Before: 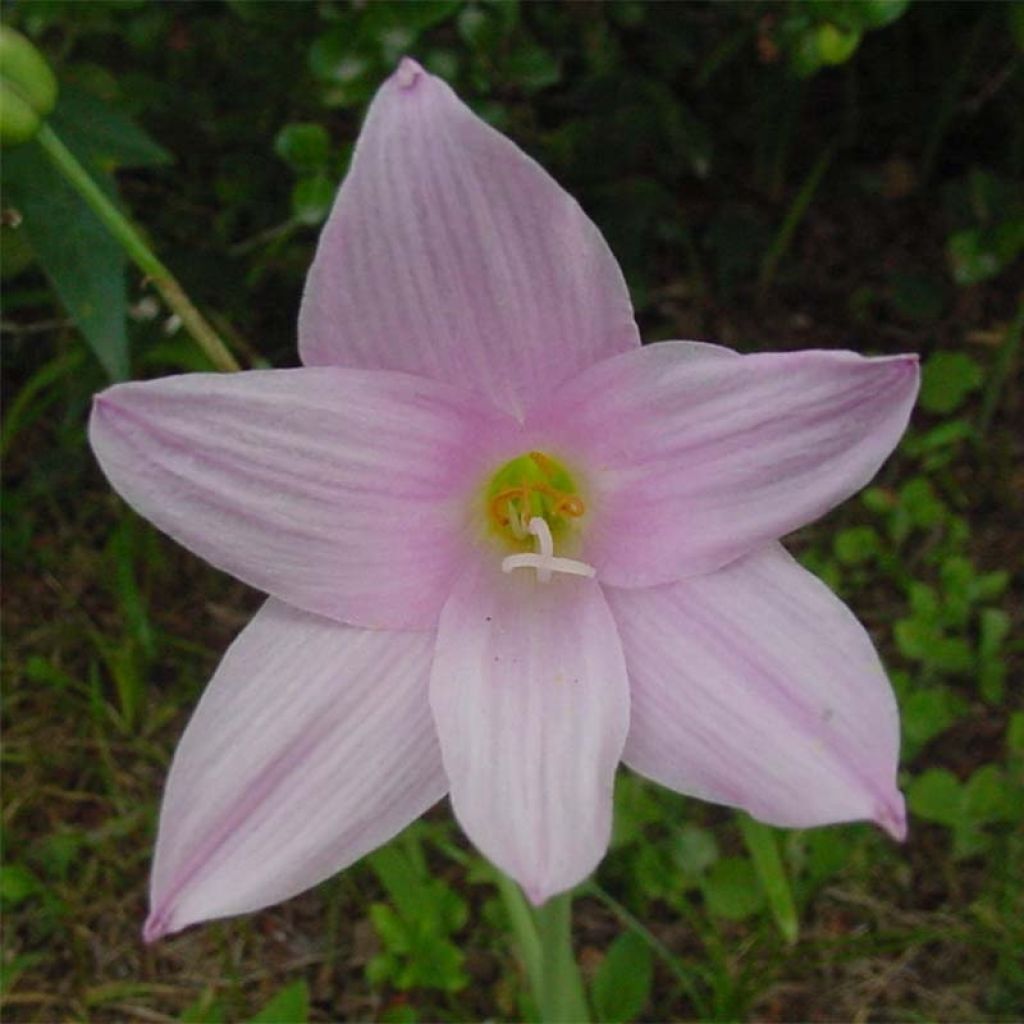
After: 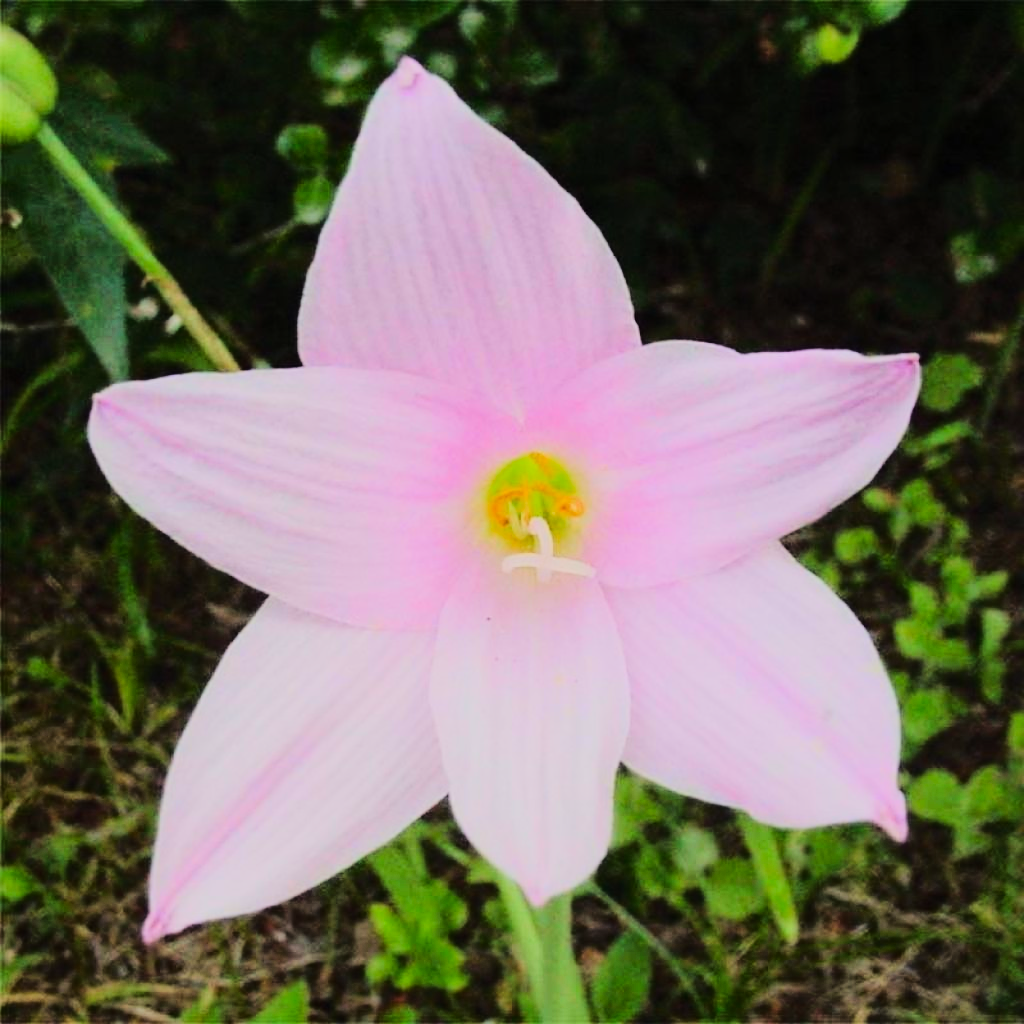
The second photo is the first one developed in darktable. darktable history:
base curve: curves: ch0 [(0, 0) (0.036, 0.025) (0.121, 0.166) (0.206, 0.329) (0.605, 0.79) (1, 1)]
tone equalizer: -7 EV 0.15 EV, -6 EV 0.635 EV, -5 EV 1.15 EV, -4 EV 1.32 EV, -3 EV 1.13 EV, -2 EV 0.6 EV, -1 EV 0.164 EV, edges refinement/feathering 500, mask exposure compensation -1.57 EV, preserve details no
shadows and highlights: radius 121.99, shadows 21.42, white point adjustment -9.71, highlights -12.82, soften with gaussian
